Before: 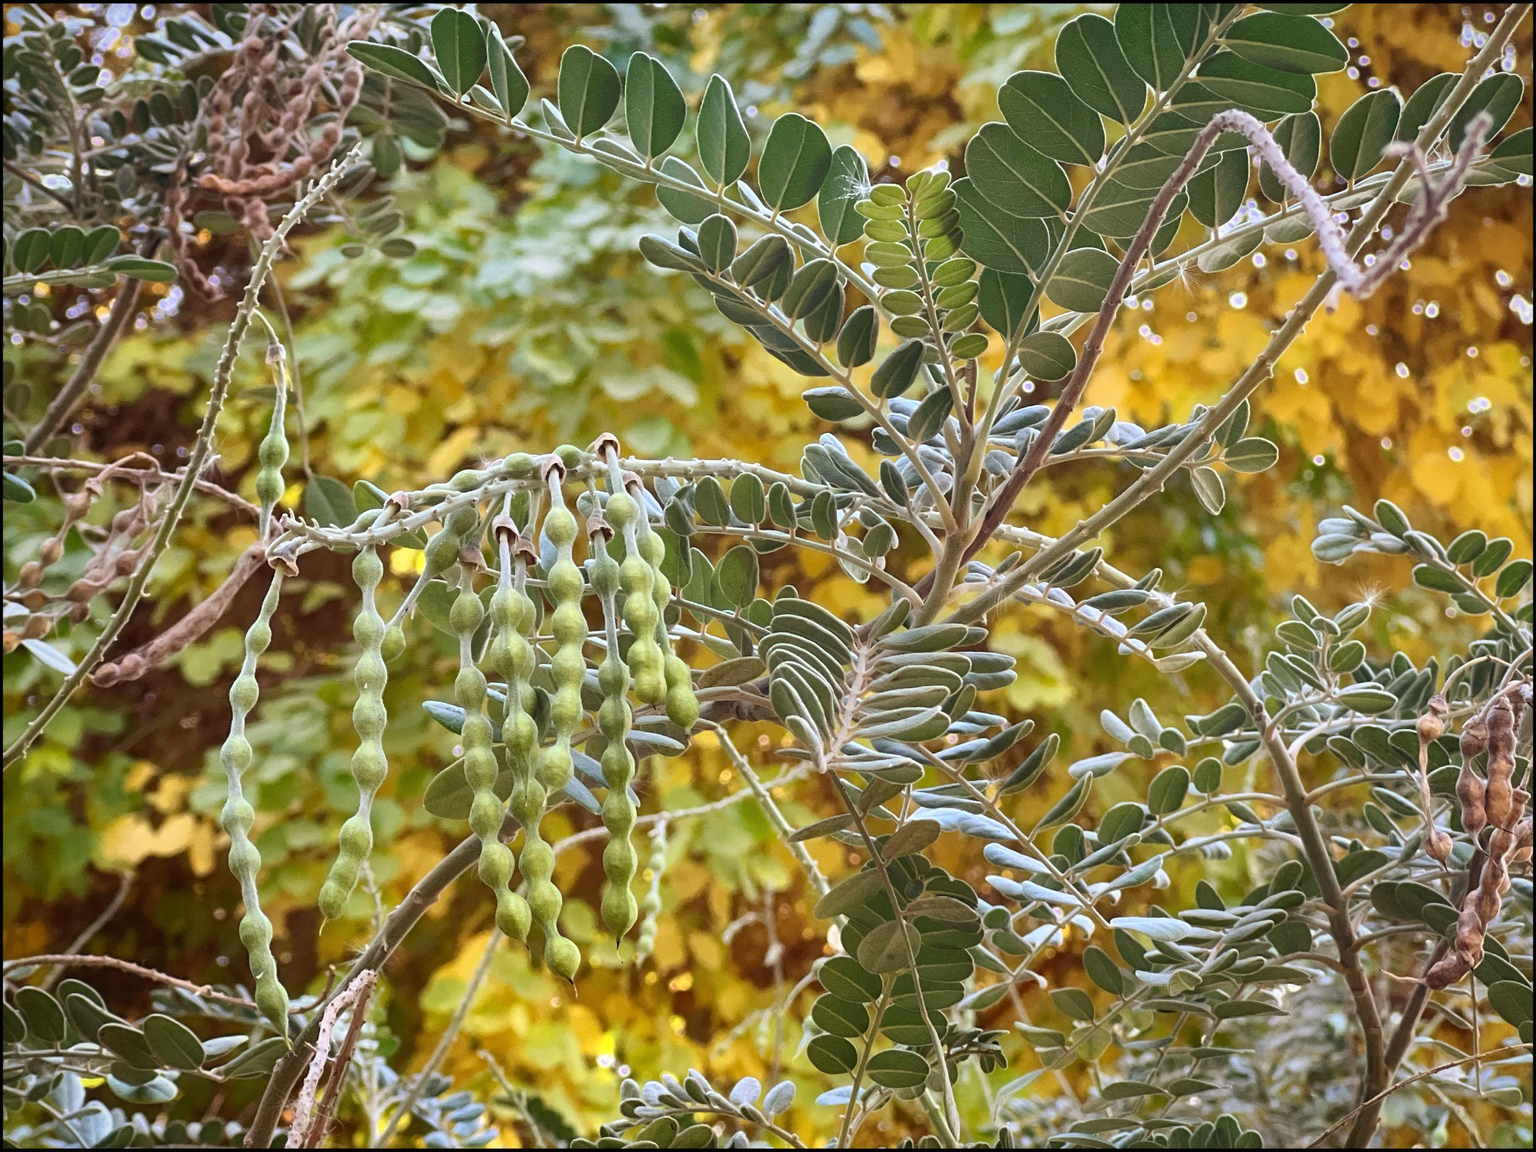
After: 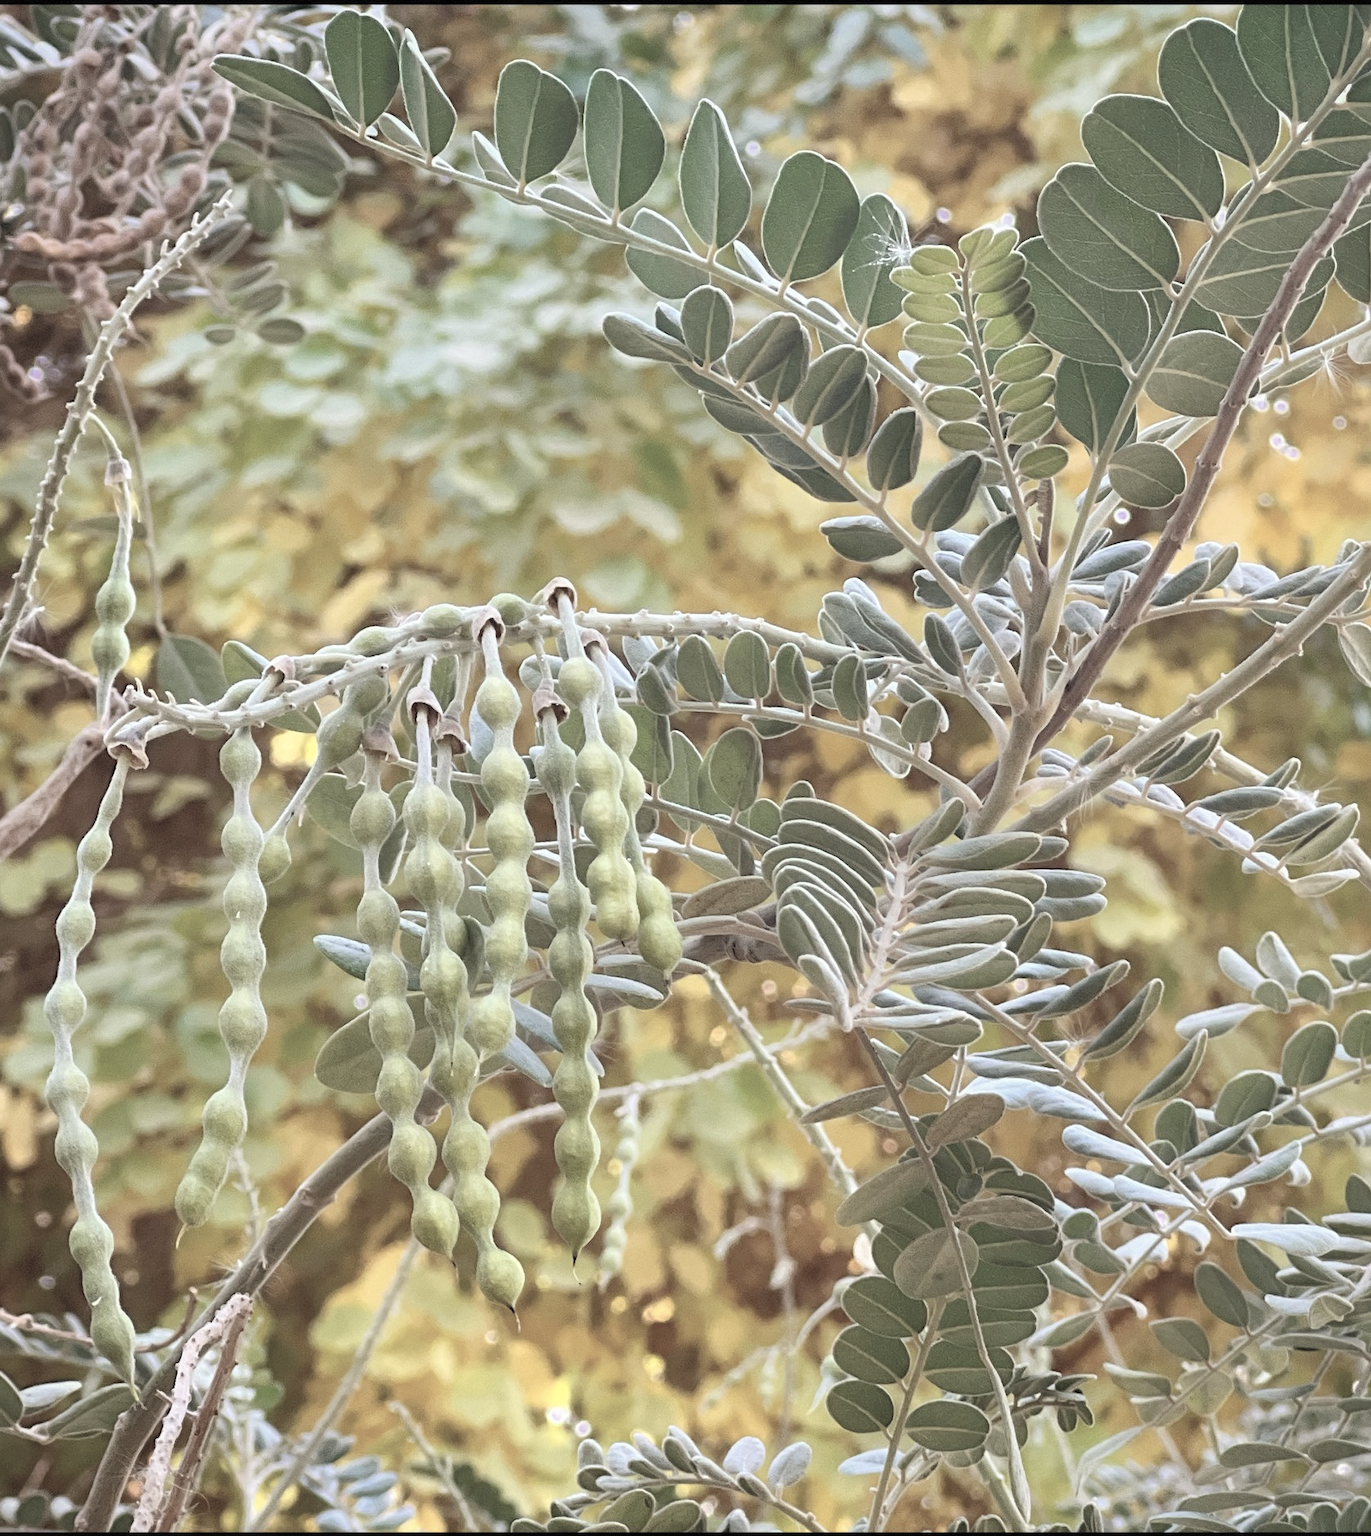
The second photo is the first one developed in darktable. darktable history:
crop and rotate: left 12.24%, right 20.803%
contrast brightness saturation: brightness 0.186, saturation -0.502
